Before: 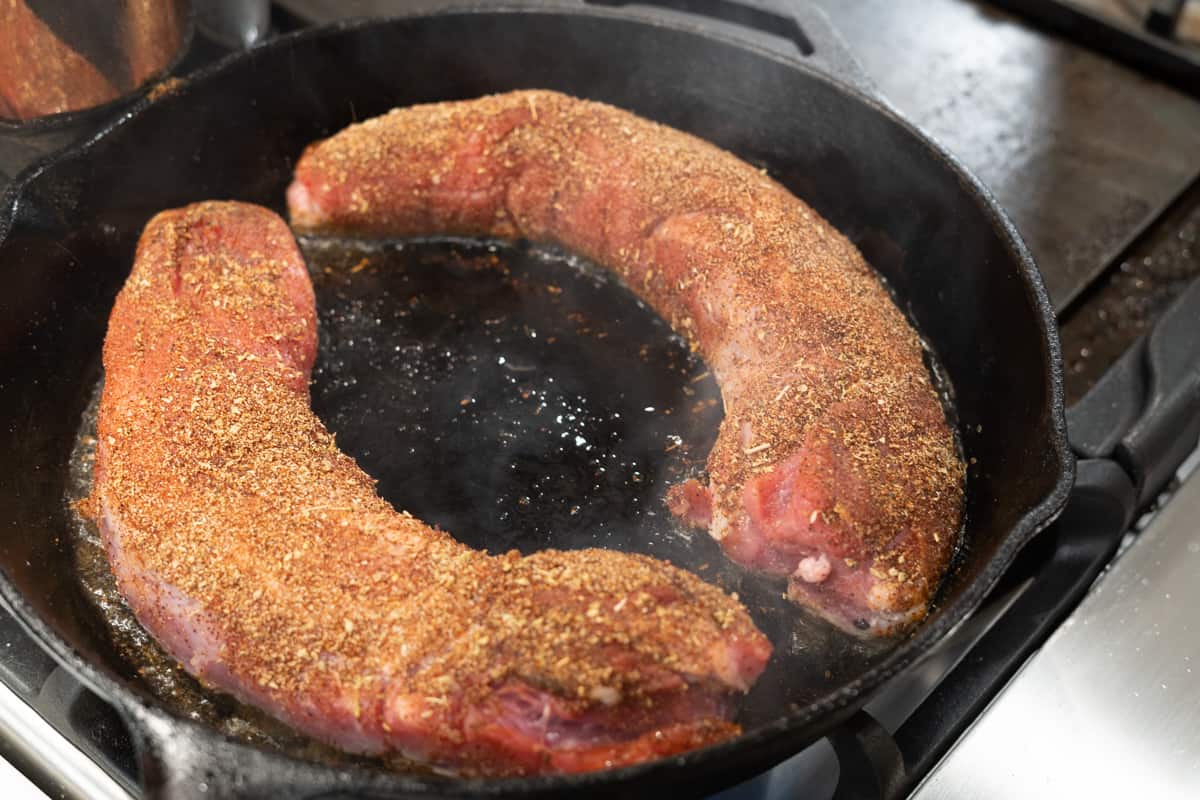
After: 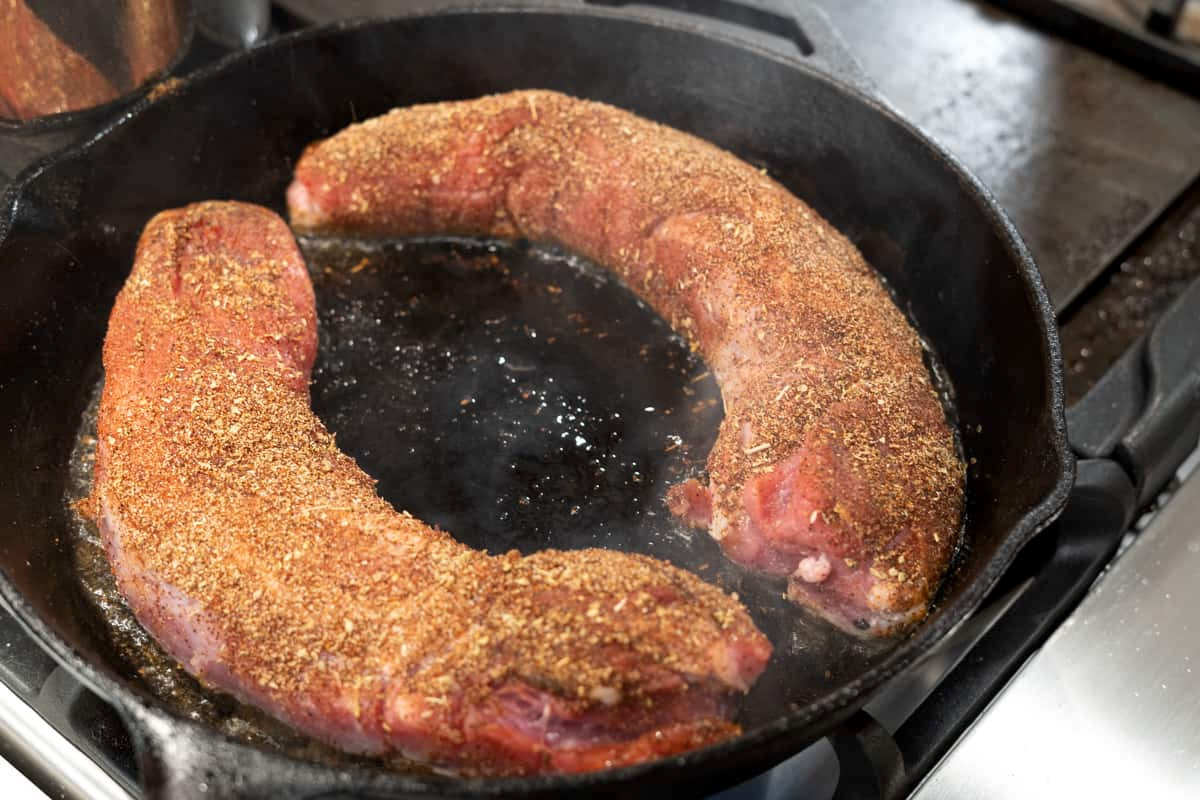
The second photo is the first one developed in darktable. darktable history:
local contrast: highlights 100%, shadows 101%, detail 120%, midtone range 0.2
